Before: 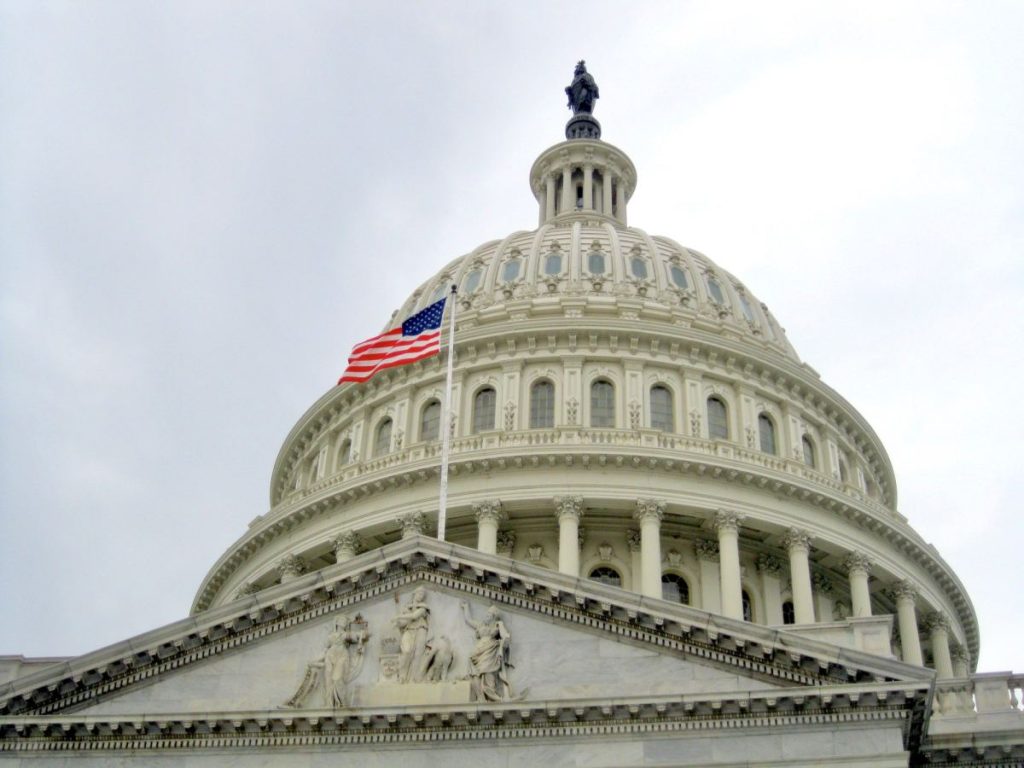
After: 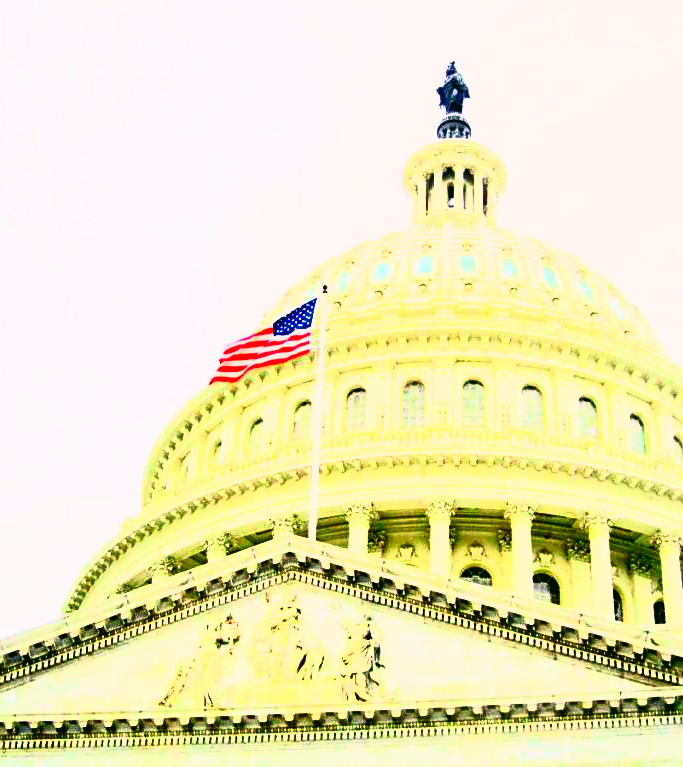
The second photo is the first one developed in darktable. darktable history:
crop and rotate: left 12.673%, right 20.604%
contrast brightness saturation: contrast 0.981, brightness 0.996, saturation 0.981
exposure: exposure -0.027 EV, compensate highlight preservation false
sharpen: on, module defaults
color correction: highlights a* 4.14, highlights b* 4.96, shadows a* -7.52, shadows b* 4.85
base curve: curves: ch0 [(0, 0) (0.005, 0.002) (0.193, 0.295) (0.399, 0.664) (0.75, 0.928) (1, 1)], preserve colors none
tone curve: curves: ch0 [(0, 0.023) (0.132, 0.075) (0.256, 0.2) (0.454, 0.495) (0.708, 0.78) (0.844, 0.896) (1, 0.98)]; ch1 [(0, 0) (0.37, 0.308) (0.478, 0.46) (0.499, 0.5) (0.513, 0.508) (0.526, 0.533) (0.59, 0.612) (0.764, 0.804) (1, 1)]; ch2 [(0, 0) (0.312, 0.313) (0.461, 0.454) (0.48, 0.477) (0.503, 0.5) (0.526, 0.54) (0.564, 0.595) (0.631, 0.676) (0.713, 0.767) (0.985, 0.966)], color space Lab, independent channels, preserve colors none
